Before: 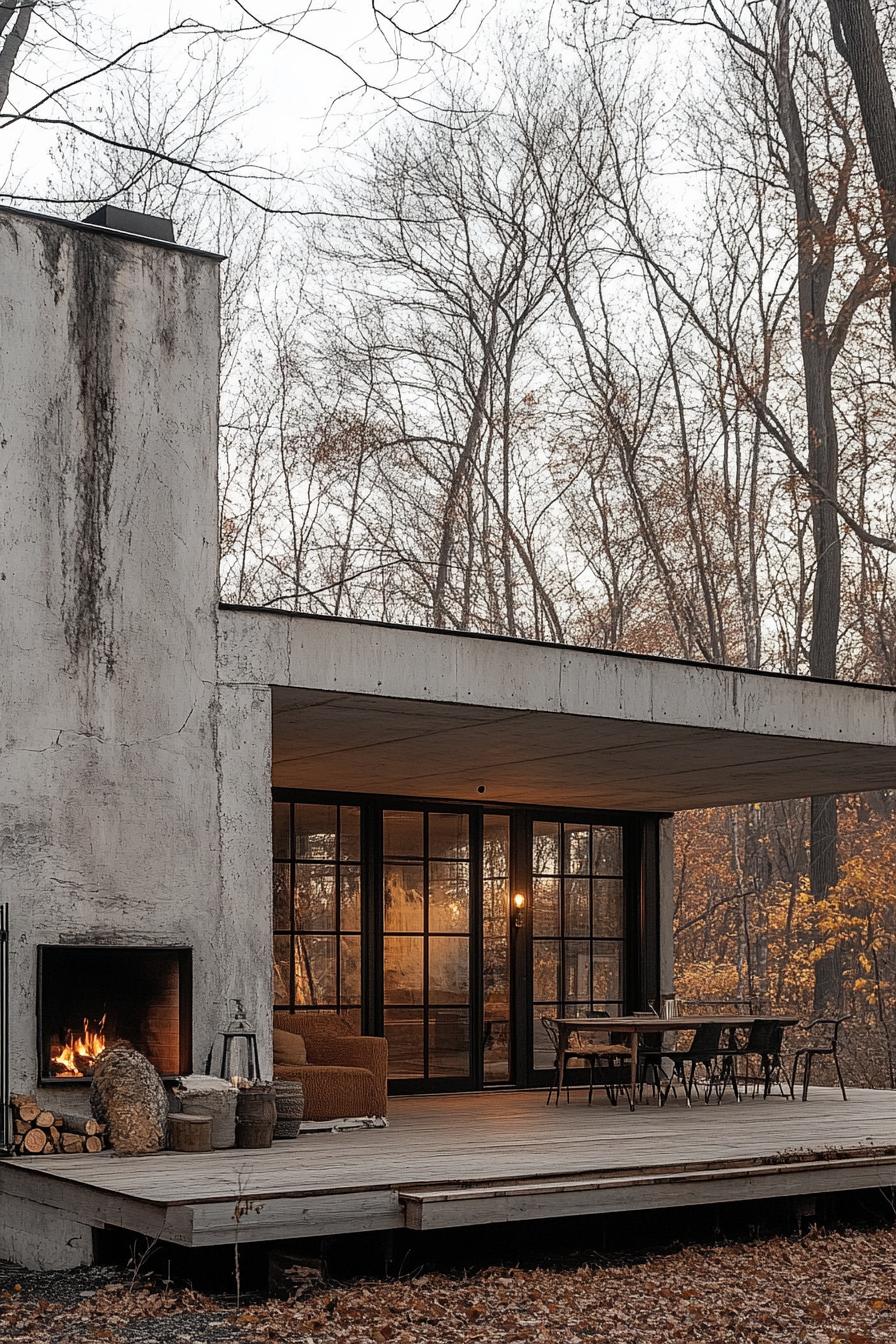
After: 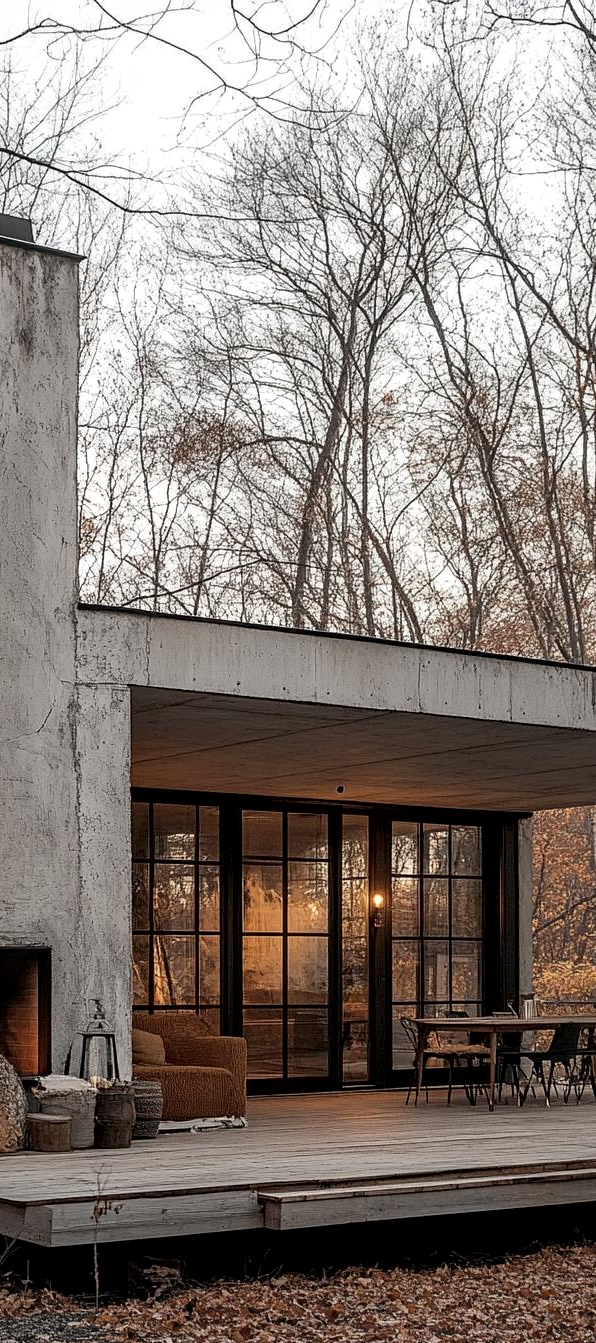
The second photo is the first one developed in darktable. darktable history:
local contrast: mode bilateral grid, contrast 19, coarseness 49, detail 150%, midtone range 0.2
crop and rotate: left 15.813%, right 17.655%
